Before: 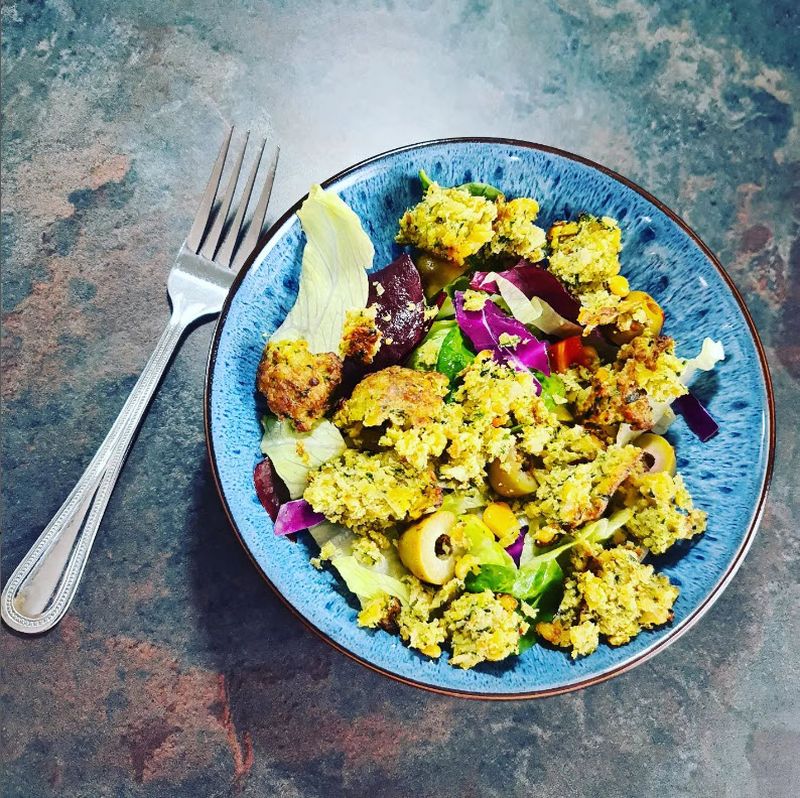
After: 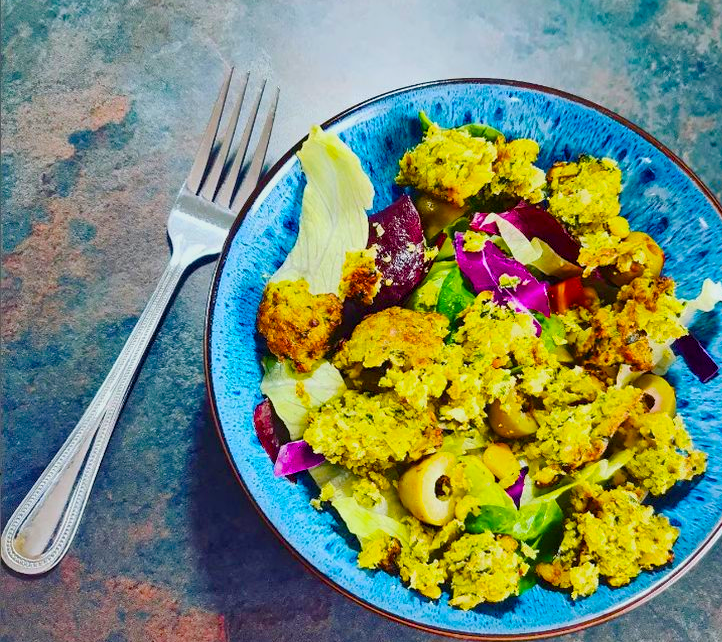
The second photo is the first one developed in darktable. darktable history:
crop: top 7.396%, right 9.702%, bottom 12.042%
color balance rgb: linear chroma grading › global chroma 14.372%, perceptual saturation grading › global saturation 36.647%, perceptual saturation grading › shadows 35.012%, contrast -9.919%
